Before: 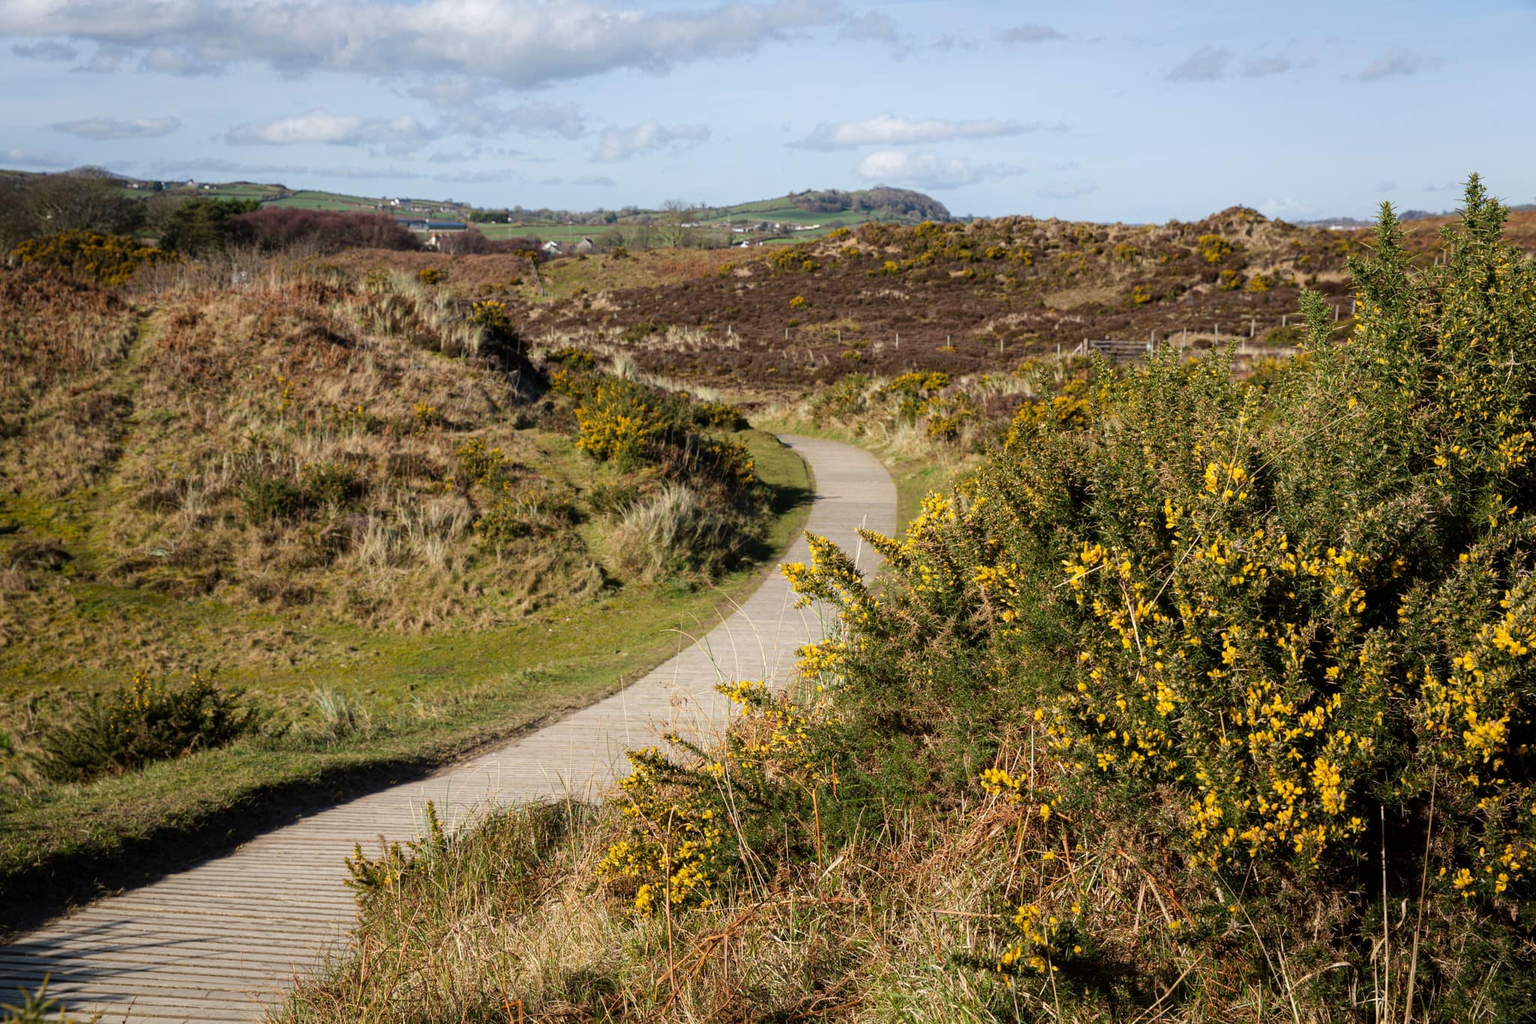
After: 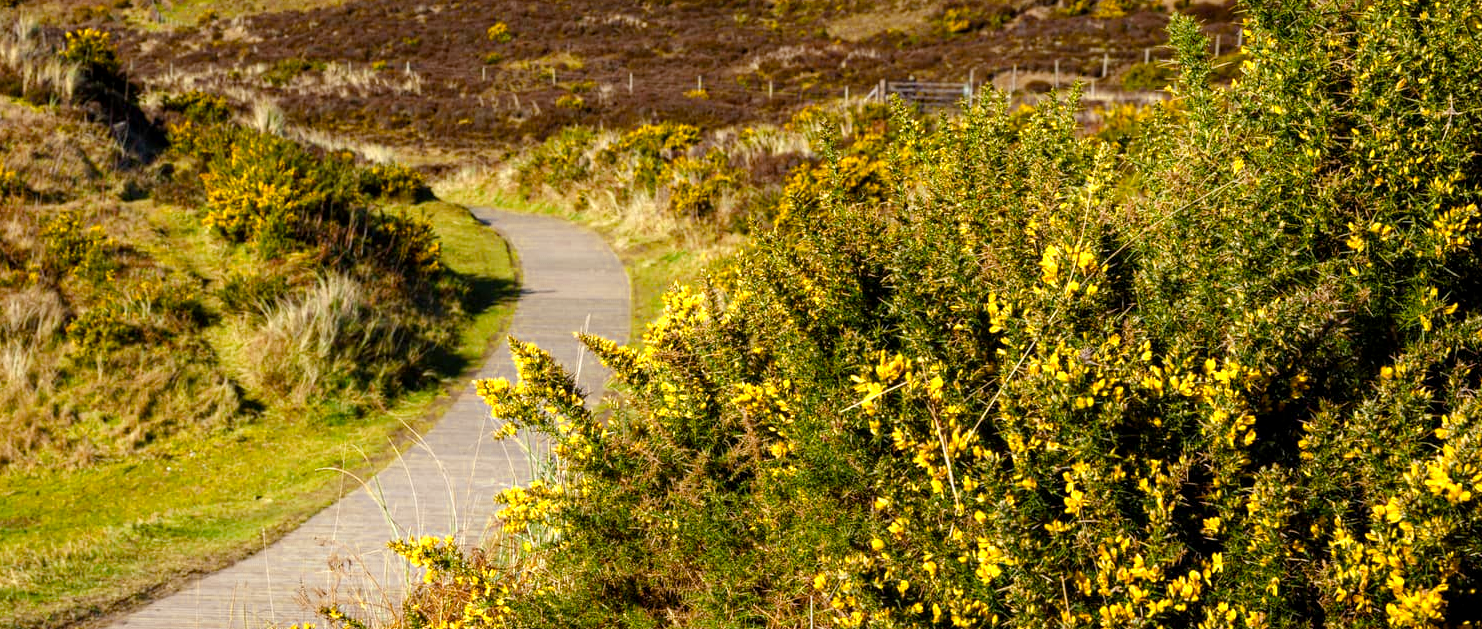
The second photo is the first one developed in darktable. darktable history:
local contrast: highlights 102%, shadows 98%, detail 119%, midtone range 0.2
color balance rgb: linear chroma grading › global chroma 9.171%, perceptual saturation grading › global saturation 20%, perceptual saturation grading › highlights -25.466%, perceptual saturation grading › shadows 26.207%, perceptual brilliance grading › global brilliance 2.37%, perceptual brilliance grading › highlights -3.68%, global vibrance 20%
crop and rotate: left 27.631%, top 27.281%, bottom 26.624%
color zones: curves: ch0 [(0, 0.485) (0.178, 0.476) (0.261, 0.623) (0.411, 0.403) (0.708, 0.603) (0.934, 0.412)]; ch1 [(0.003, 0.485) (0.149, 0.496) (0.229, 0.584) (0.326, 0.551) (0.484, 0.262) (0.757, 0.643)]
